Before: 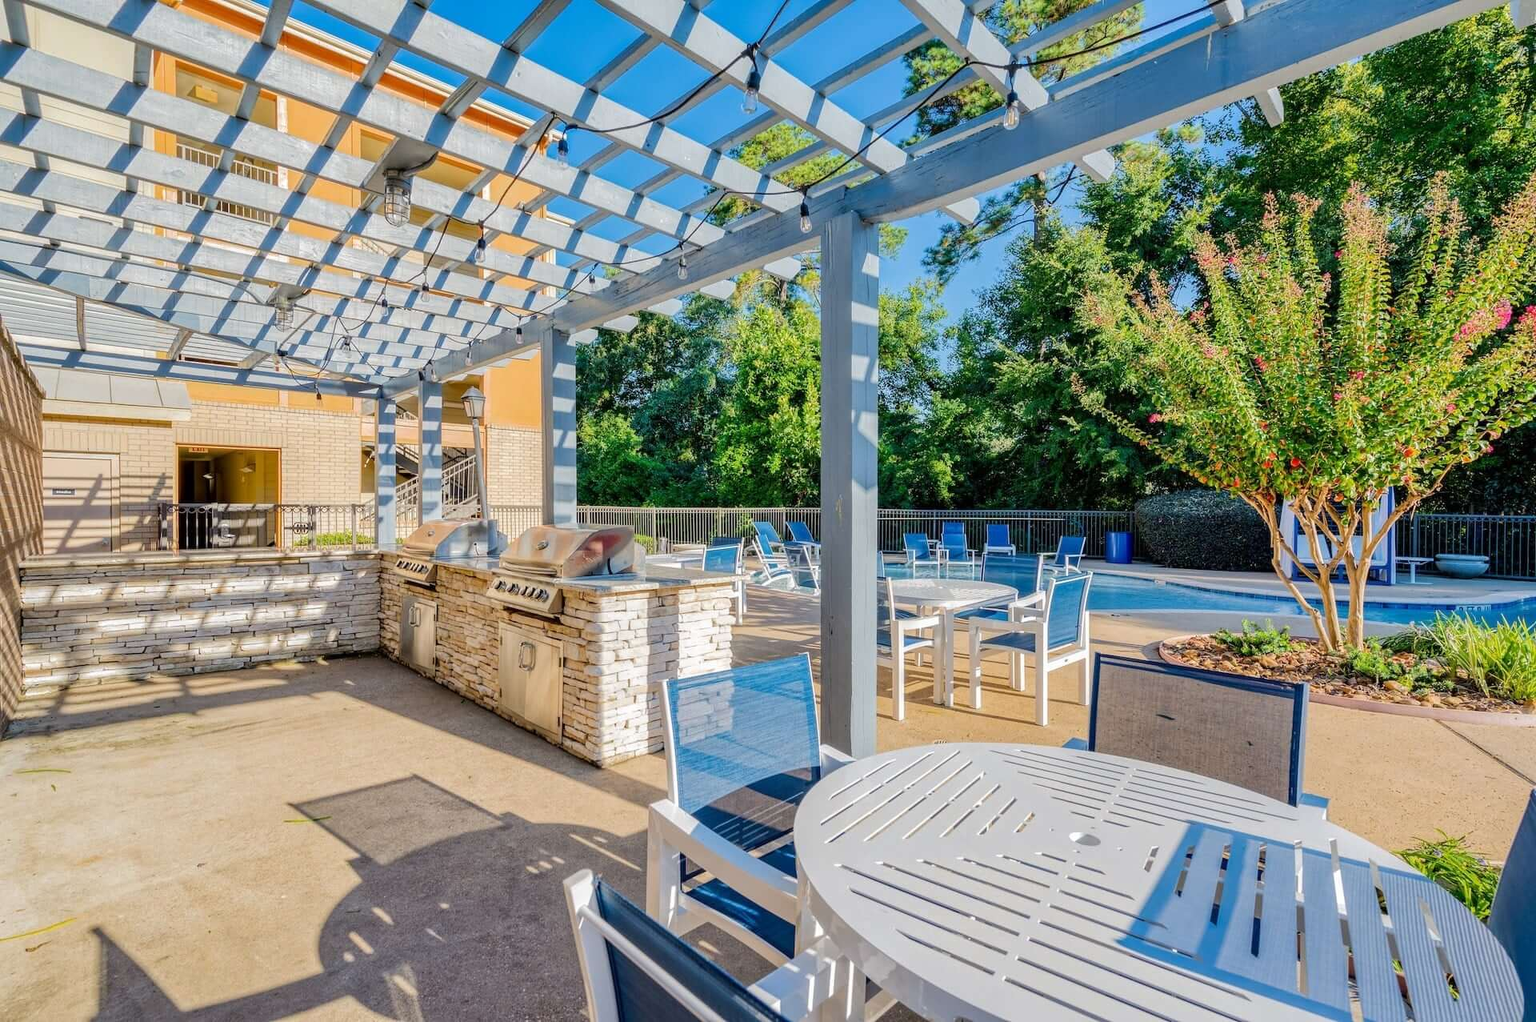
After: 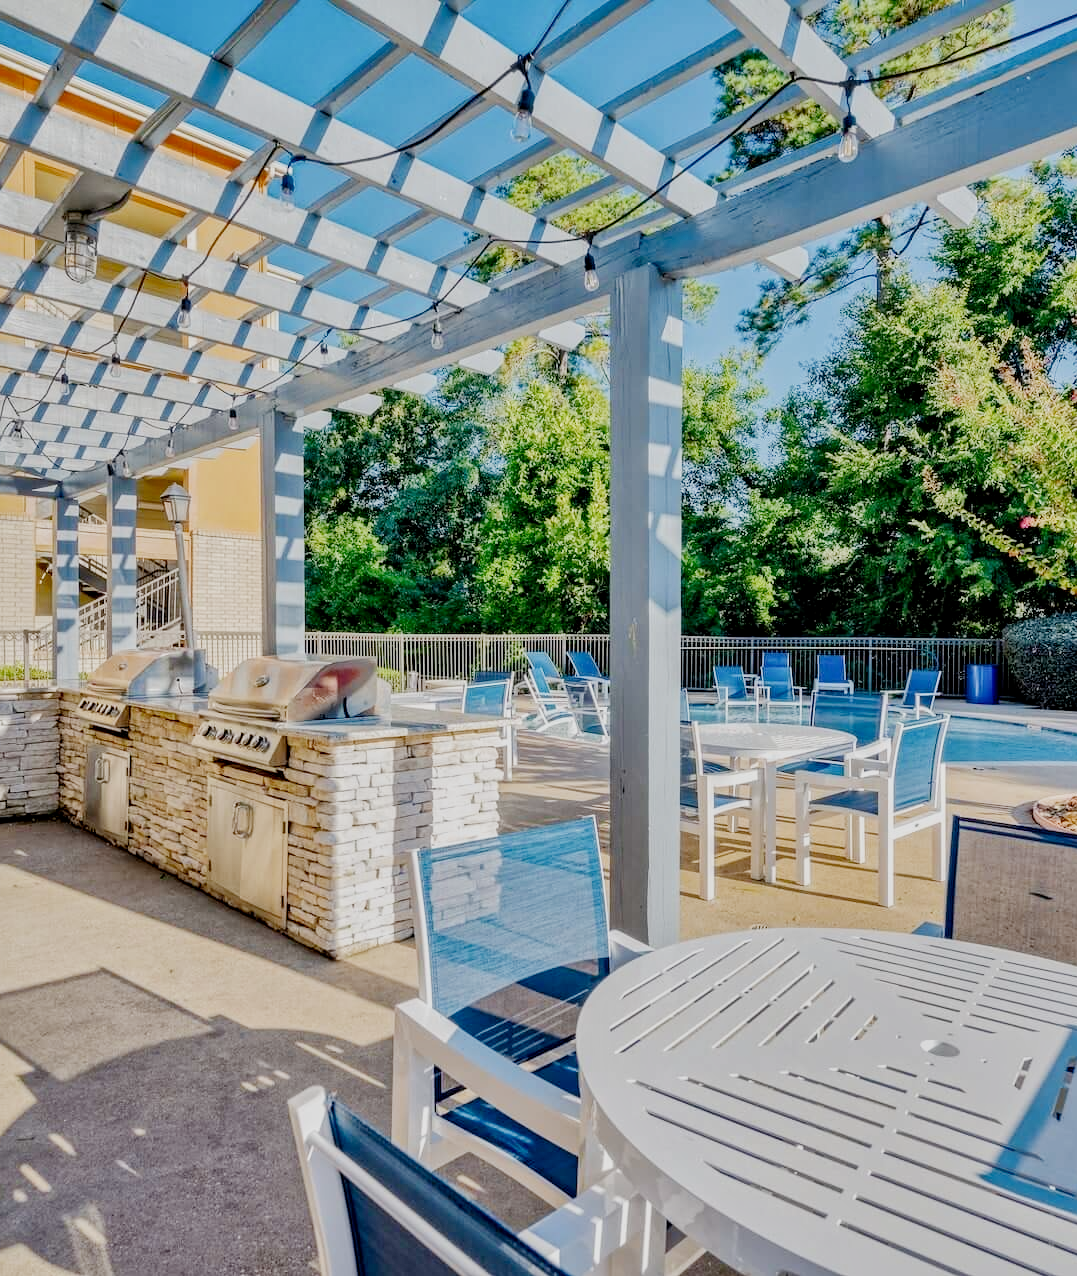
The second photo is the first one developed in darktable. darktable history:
local contrast: mode bilateral grid, contrast 28, coarseness 16, detail 115%, midtone range 0.2
white balance: emerald 1
crop: left 21.674%, right 22.086%
shadows and highlights: soften with gaussian
exposure: black level correction 0, exposure 1.2 EV, compensate highlight preservation false
filmic rgb: middle gray luminance 30%, black relative exposure -9 EV, white relative exposure 7 EV, threshold 6 EV, target black luminance 0%, hardness 2.94, latitude 2.04%, contrast 0.963, highlights saturation mix 5%, shadows ↔ highlights balance 12.16%, add noise in highlights 0, preserve chrominance no, color science v3 (2019), use custom middle-gray values true, iterations of high-quality reconstruction 0, contrast in highlights soft, enable highlight reconstruction true
